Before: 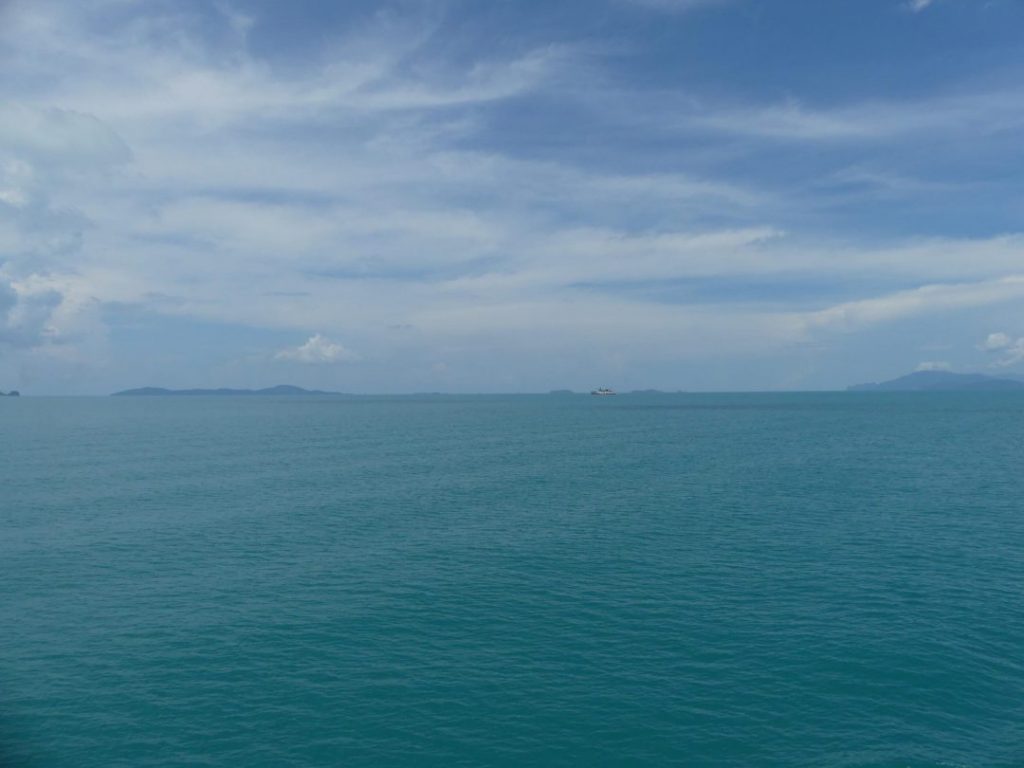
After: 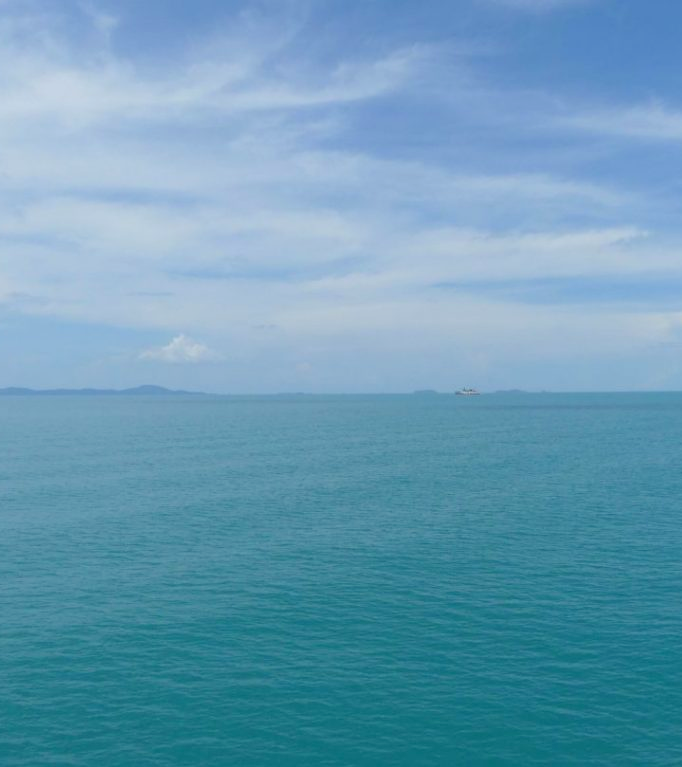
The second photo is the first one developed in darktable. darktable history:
crop and rotate: left 13.342%, right 19.991%
rgb levels: preserve colors sum RGB, levels [[0.038, 0.433, 0.934], [0, 0.5, 1], [0, 0.5, 1]]
tone equalizer: on, module defaults
exposure: black level correction 0.001, exposure 0.5 EV, compensate exposure bias true, compensate highlight preservation false
